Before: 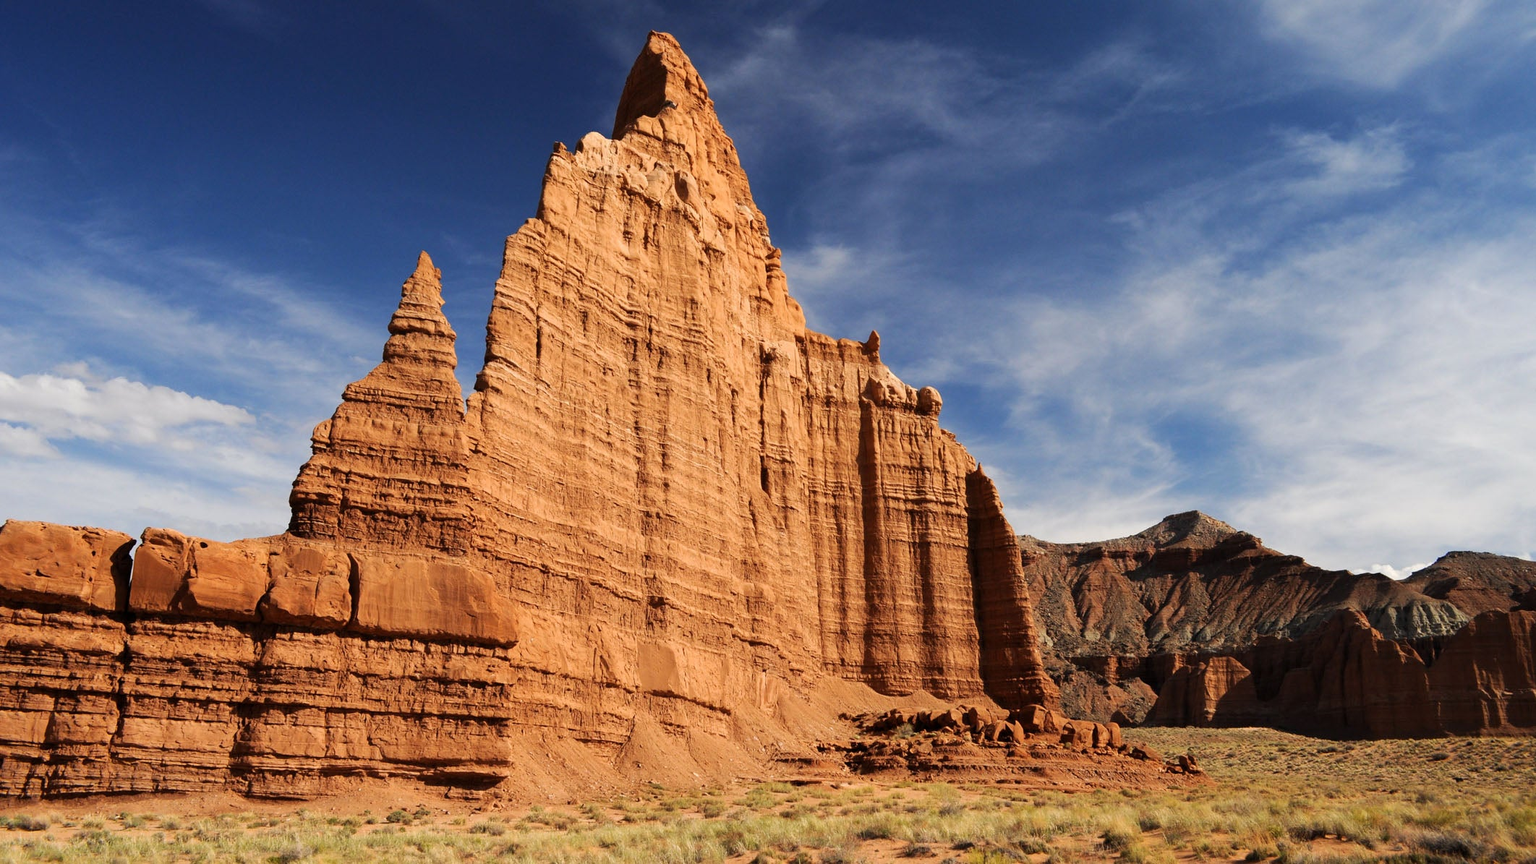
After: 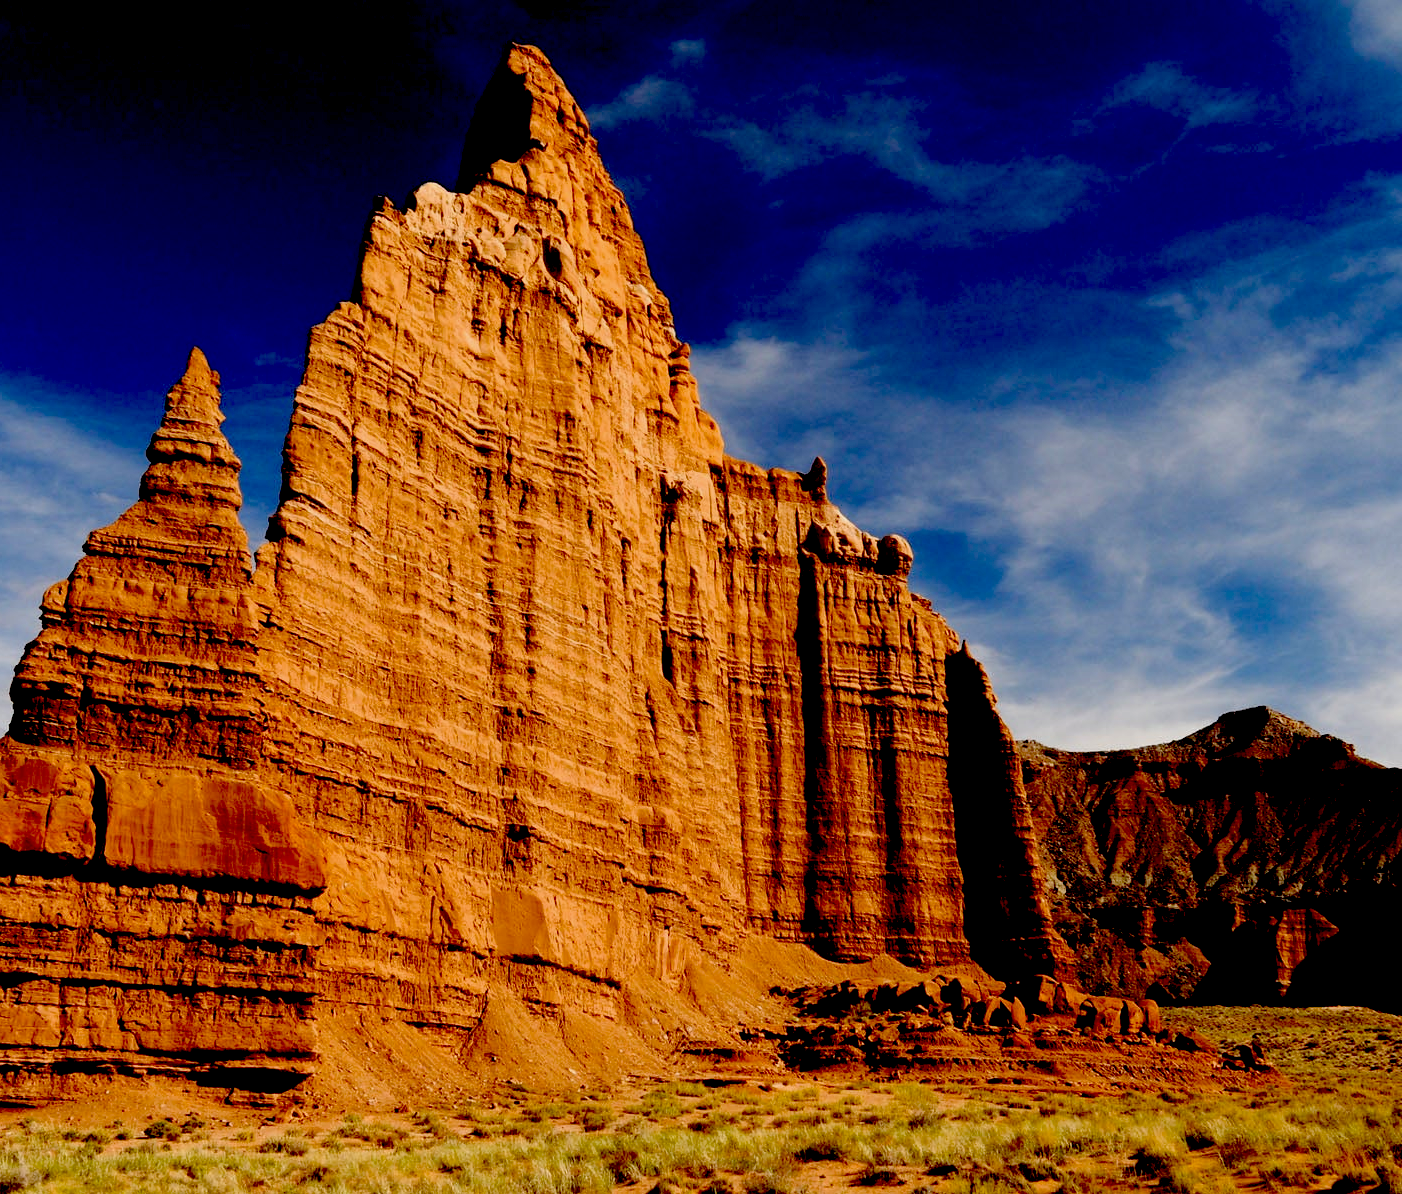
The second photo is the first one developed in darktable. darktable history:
exposure: black level correction 0.1, exposure -0.092 EV, compensate highlight preservation false
crop and rotate: left 18.442%, right 15.508%
